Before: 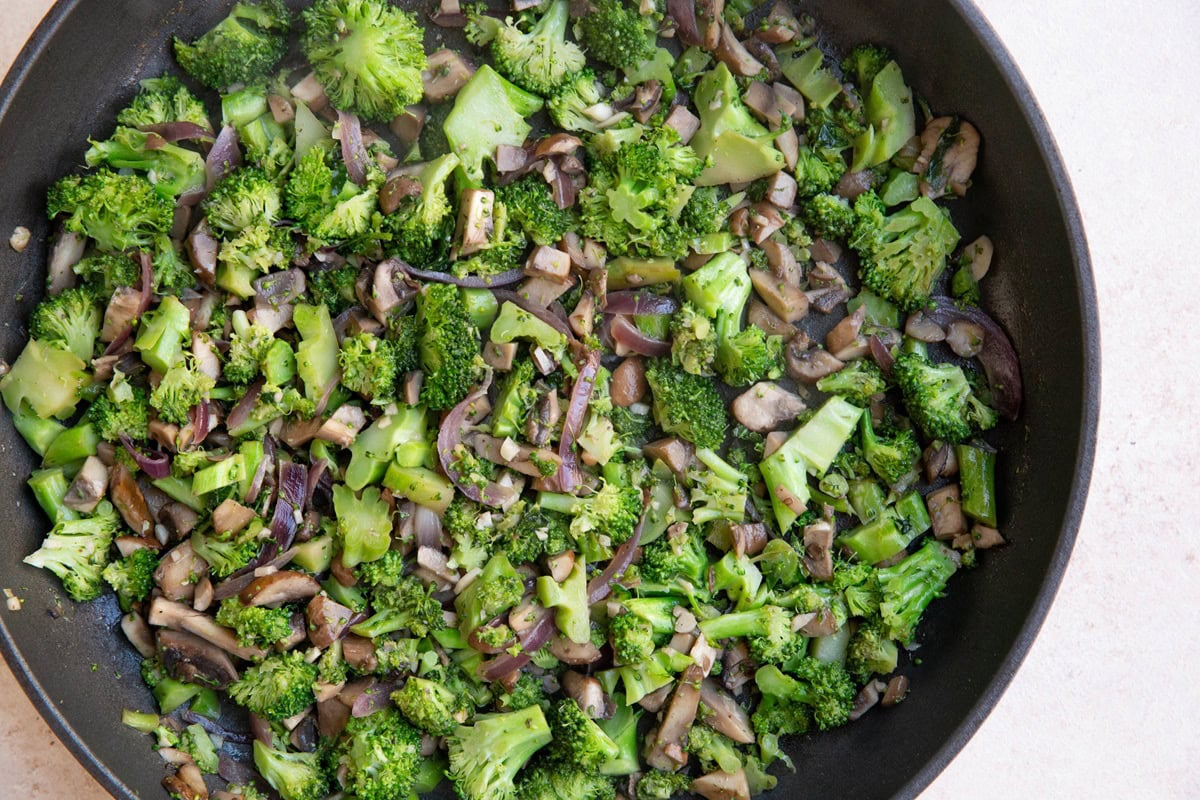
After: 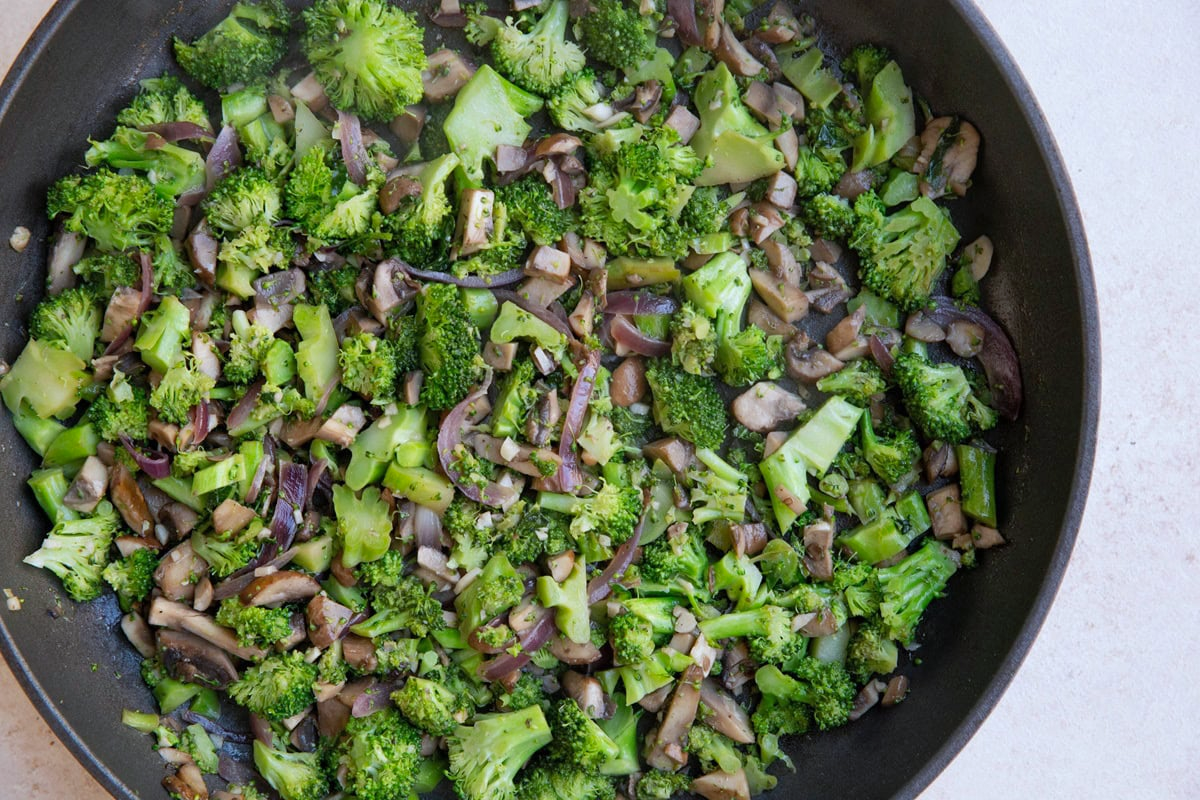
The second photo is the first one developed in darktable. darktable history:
shadows and highlights: shadows 25, white point adjustment -3, highlights -30
white balance: red 0.967, blue 1.049
